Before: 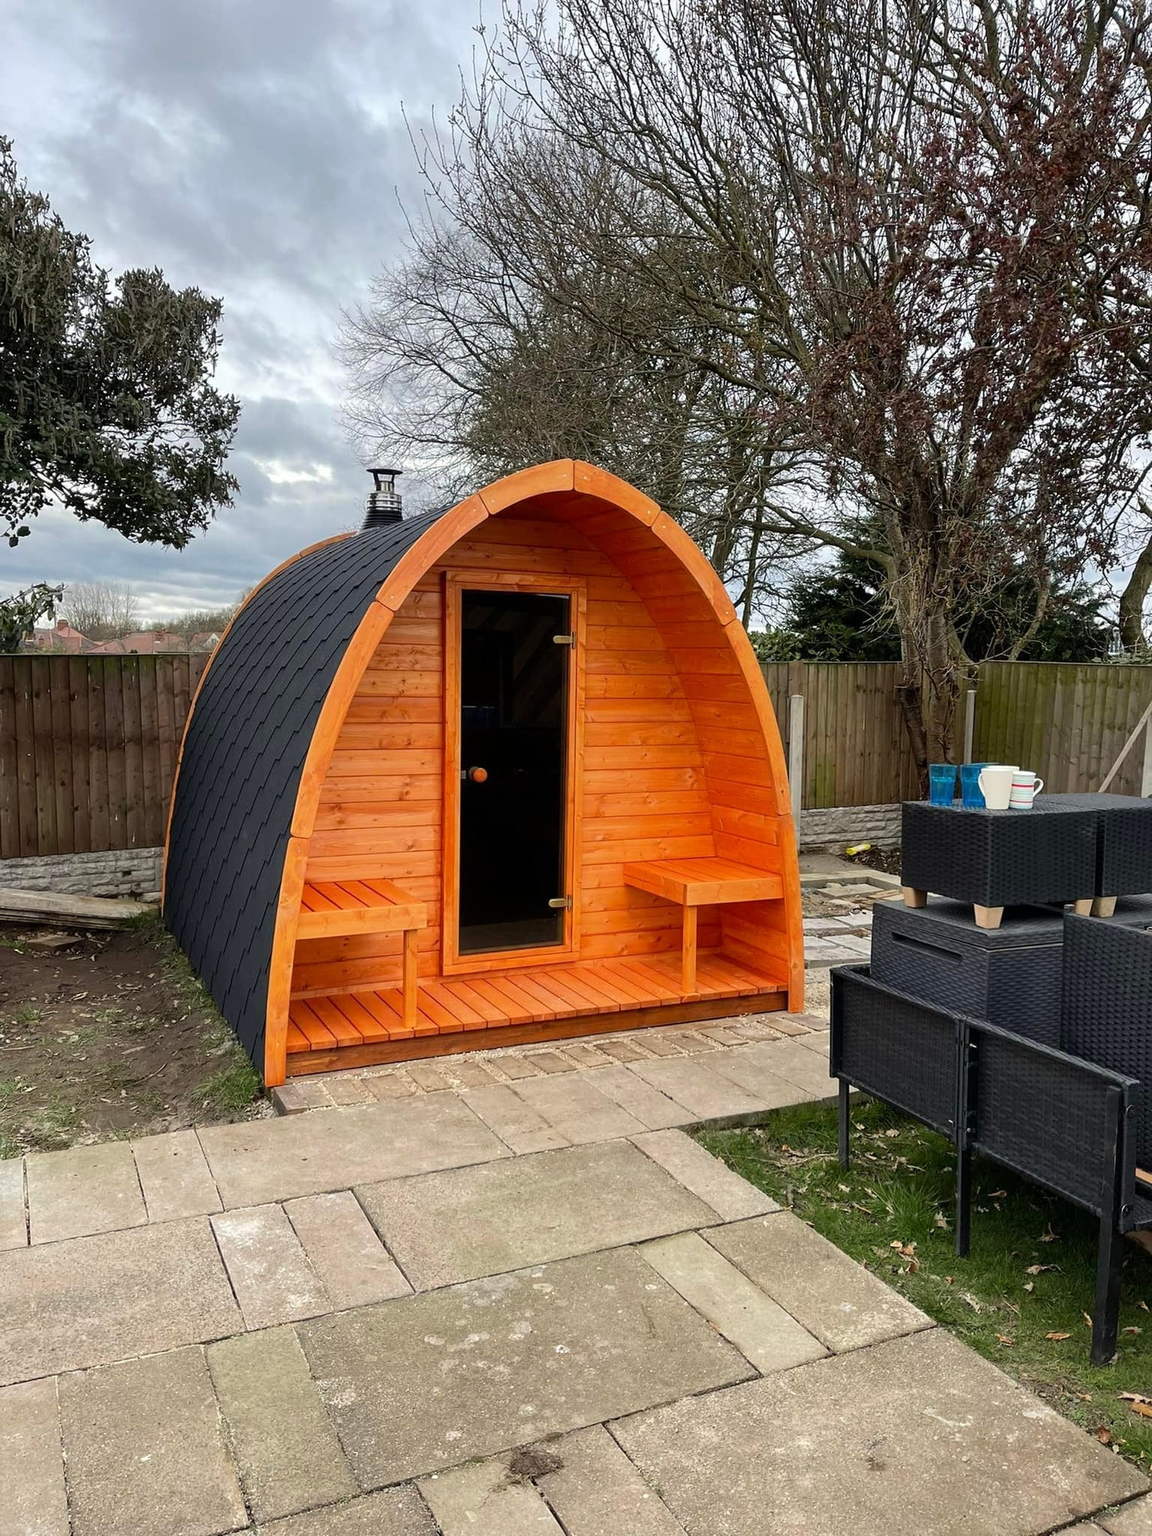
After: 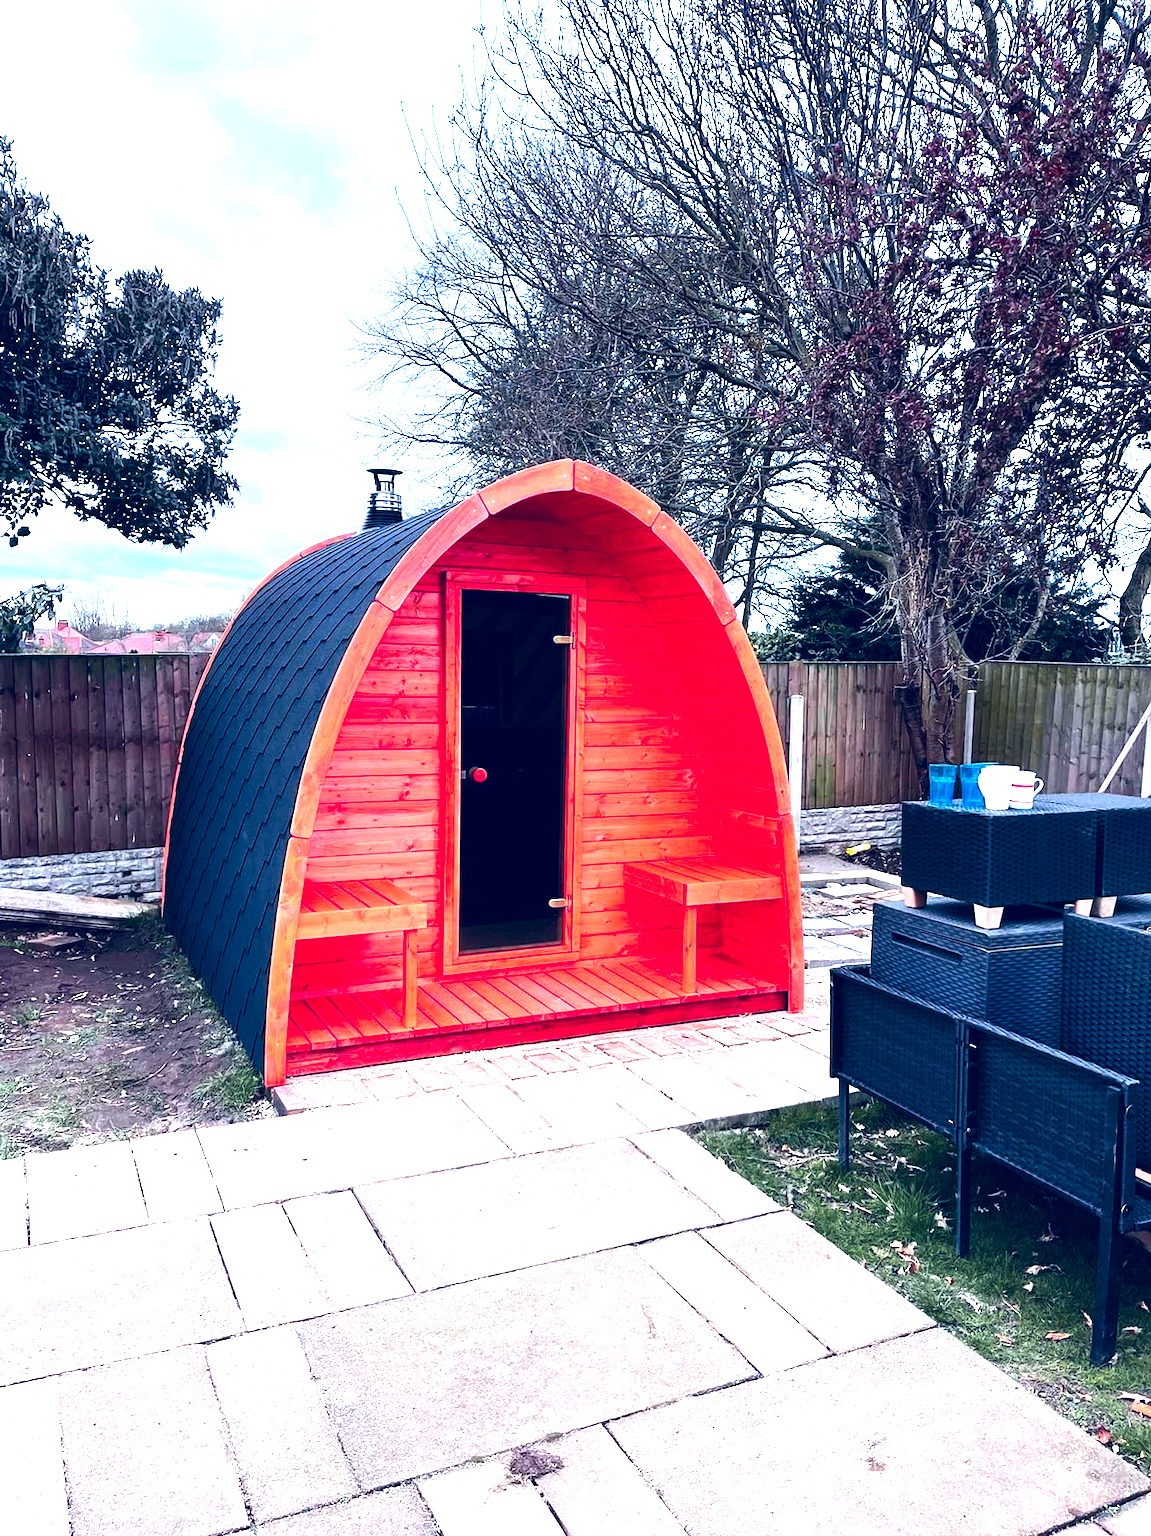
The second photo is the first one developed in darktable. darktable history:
tone equalizer: -8 EV -1.08 EV, -7 EV -1.01 EV, -6 EV -0.867 EV, -5 EV -0.578 EV, -3 EV 0.578 EV, -2 EV 0.867 EV, -1 EV 1.01 EV, +0 EV 1.08 EV, edges refinement/feathering 500, mask exposure compensation -1.57 EV, preserve details no
exposure: black level correction 0, exposure 0.7 EV, compensate exposure bias true, compensate highlight preservation false
tone curve: curves: ch1 [(0, 0) (0.108, 0.197) (0.5, 0.5) (0.681, 0.885) (1, 1)]; ch2 [(0, 0) (0.28, 0.151) (1, 1)], color space Lab, independent channels
